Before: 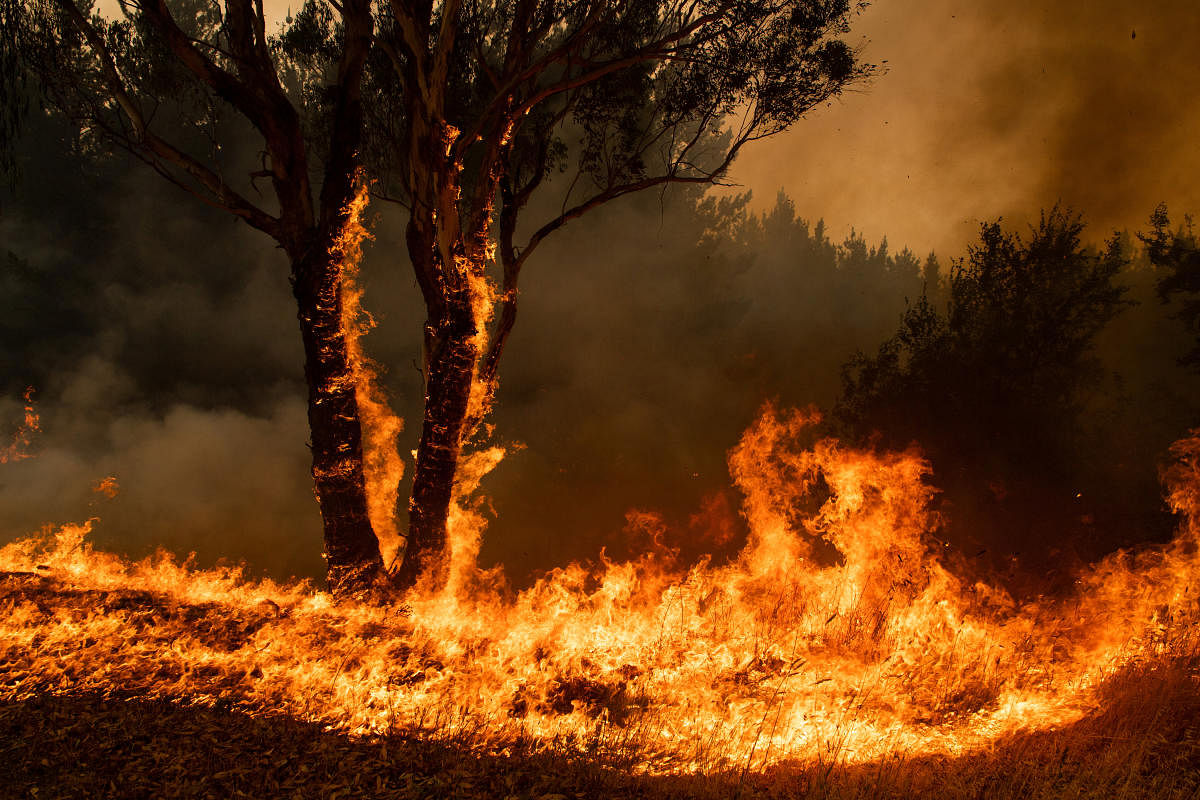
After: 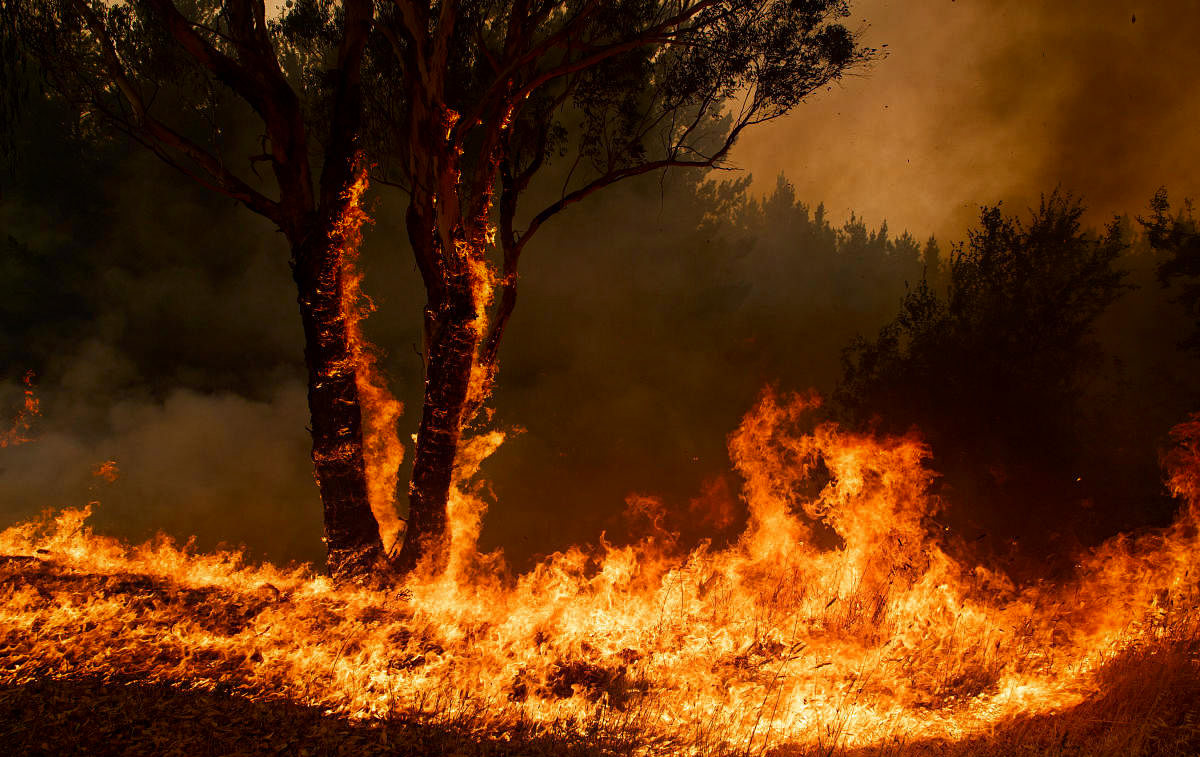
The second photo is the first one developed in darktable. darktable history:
shadows and highlights: shadows -39.62, highlights 63.63, soften with gaussian
crop and rotate: top 2.102%, bottom 3.2%
haze removal: compatibility mode true, adaptive false
